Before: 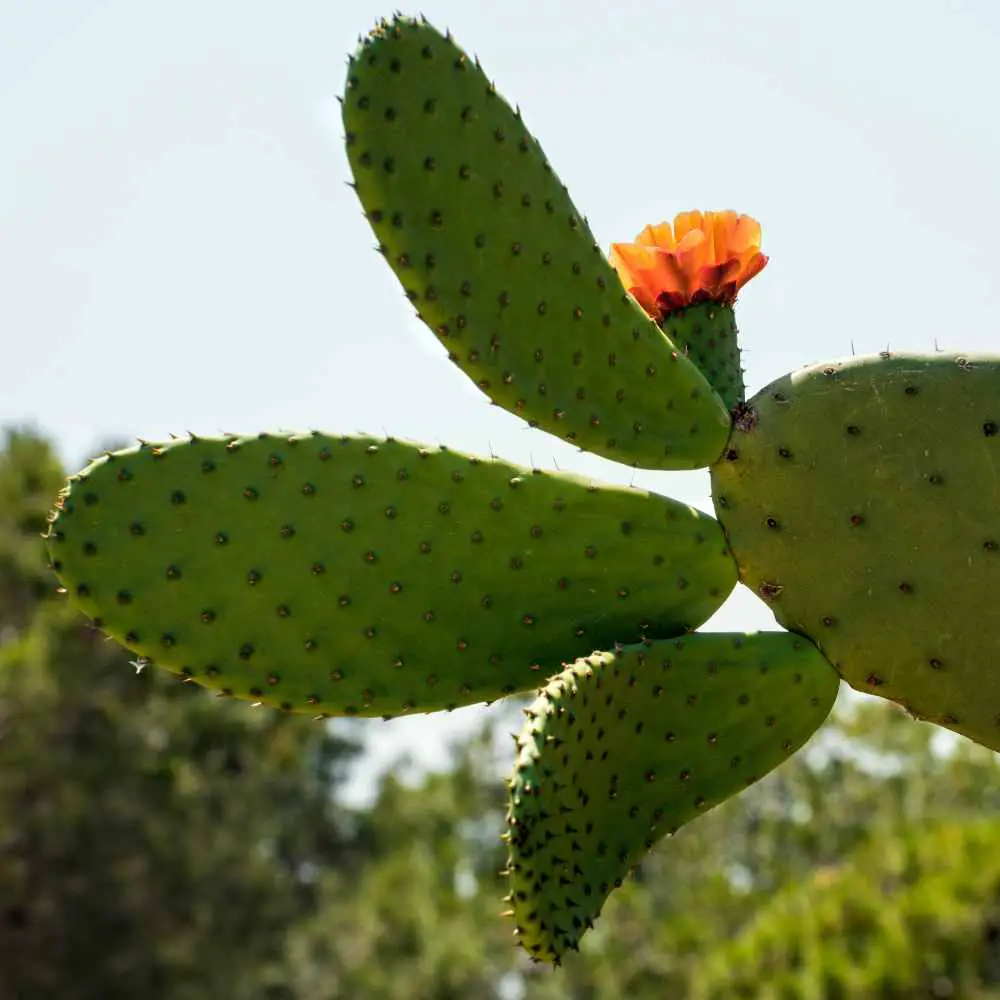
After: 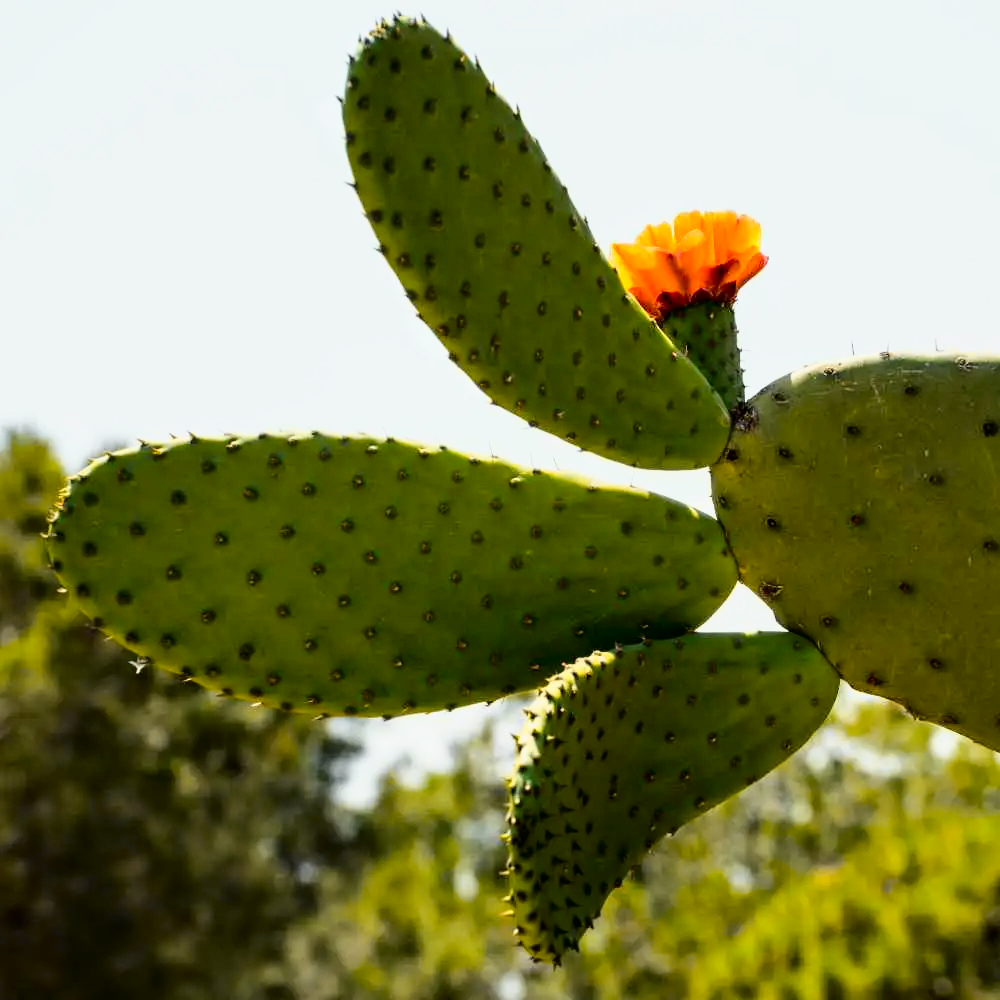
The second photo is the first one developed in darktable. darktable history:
tone curve: curves: ch0 [(0, 0) (0.136, 0.071) (0.346, 0.366) (0.489, 0.573) (0.66, 0.748) (0.858, 0.926) (1, 0.977)]; ch1 [(0, 0) (0.353, 0.344) (0.45, 0.46) (0.498, 0.498) (0.521, 0.512) (0.563, 0.559) (0.592, 0.605) (0.641, 0.673) (1, 1)]; ch2 [(0, 0) (0.333, 0.346) (0.375, 0.375) (0.424, 0.43) (0.476, 0.492) (0.502, 0.502) (0.524, 0.531) (0.579, 0.61) (0.612, 0.644) (0.641, 0.722) (1, 1)], color space Lab, independent channels, preserve colors none
